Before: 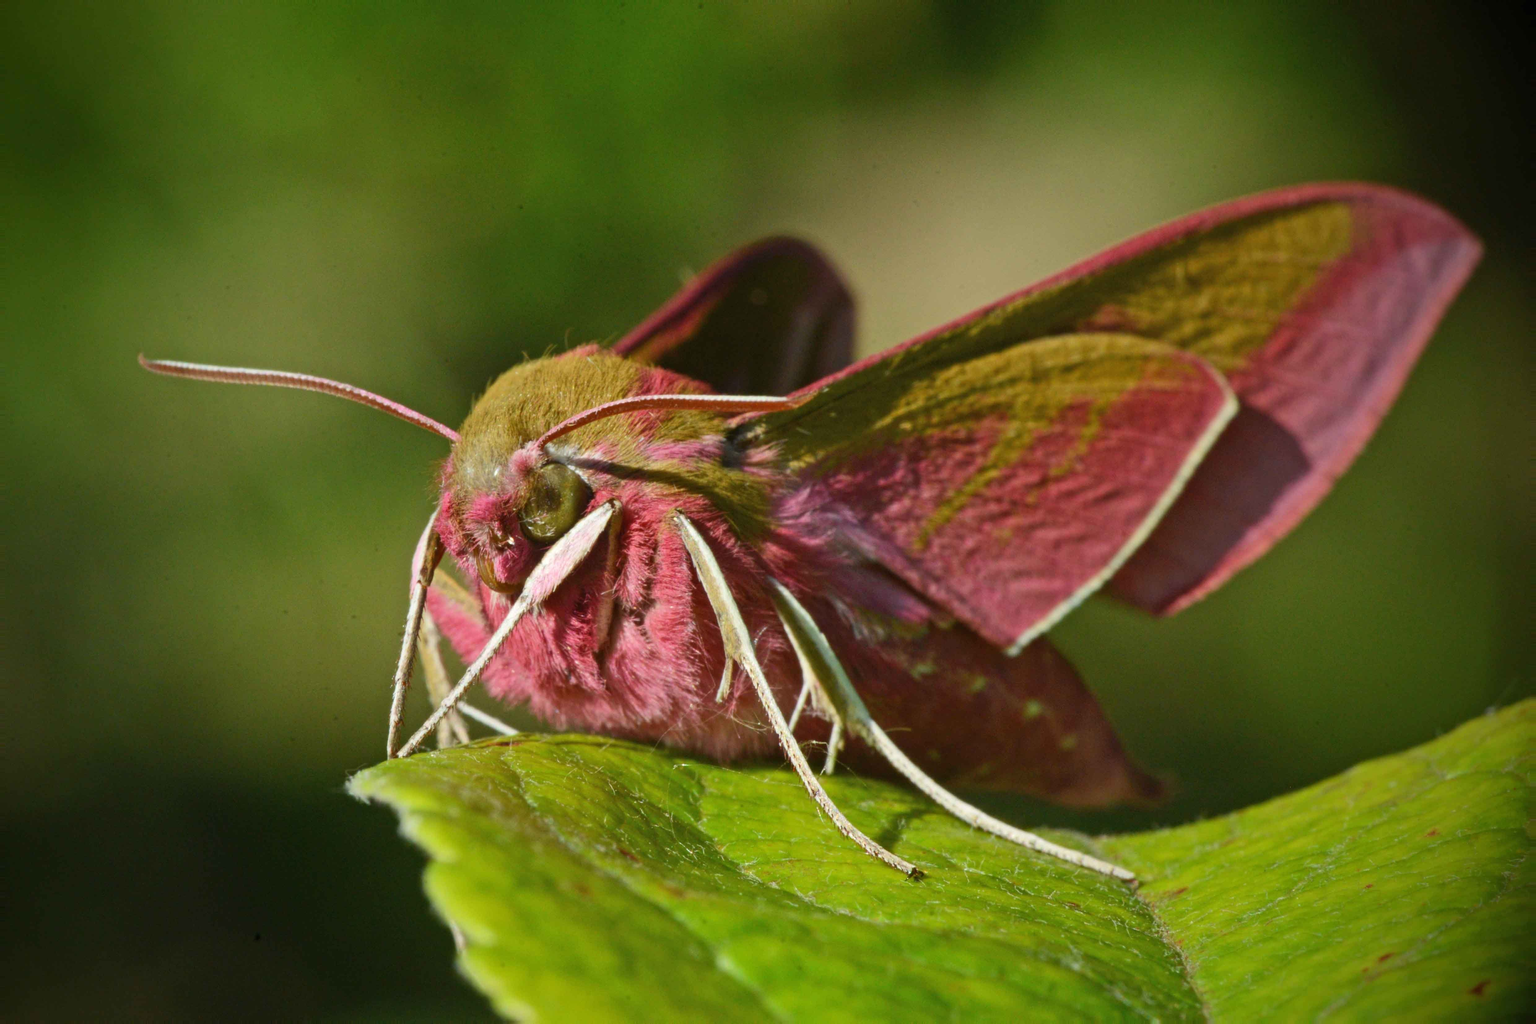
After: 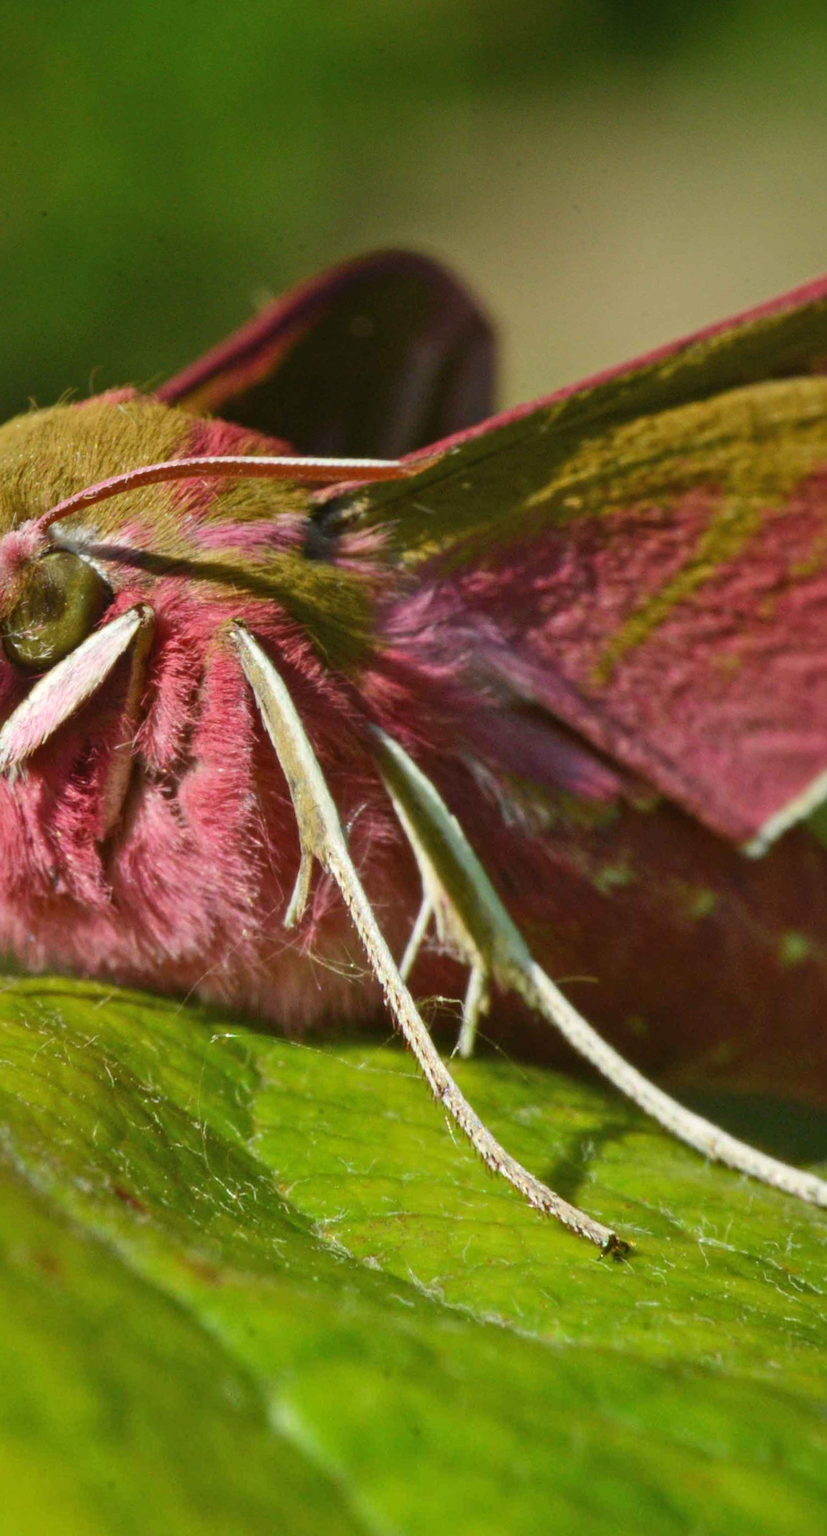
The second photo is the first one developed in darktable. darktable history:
tone equalizer: -8 EV 0.06 EV, smoothing diameter 25%, edges refinement/feathering 10, preserve details guided filter
crop: left 28.583%, right 29.231%
rotate and perspective: rotation 0.72°, lens shift (vertical) -0.352, lens shift (horizontal) -0.051, crop left 0.152, crop right 0.859, crop top 0.019, crop bottom 0.964
